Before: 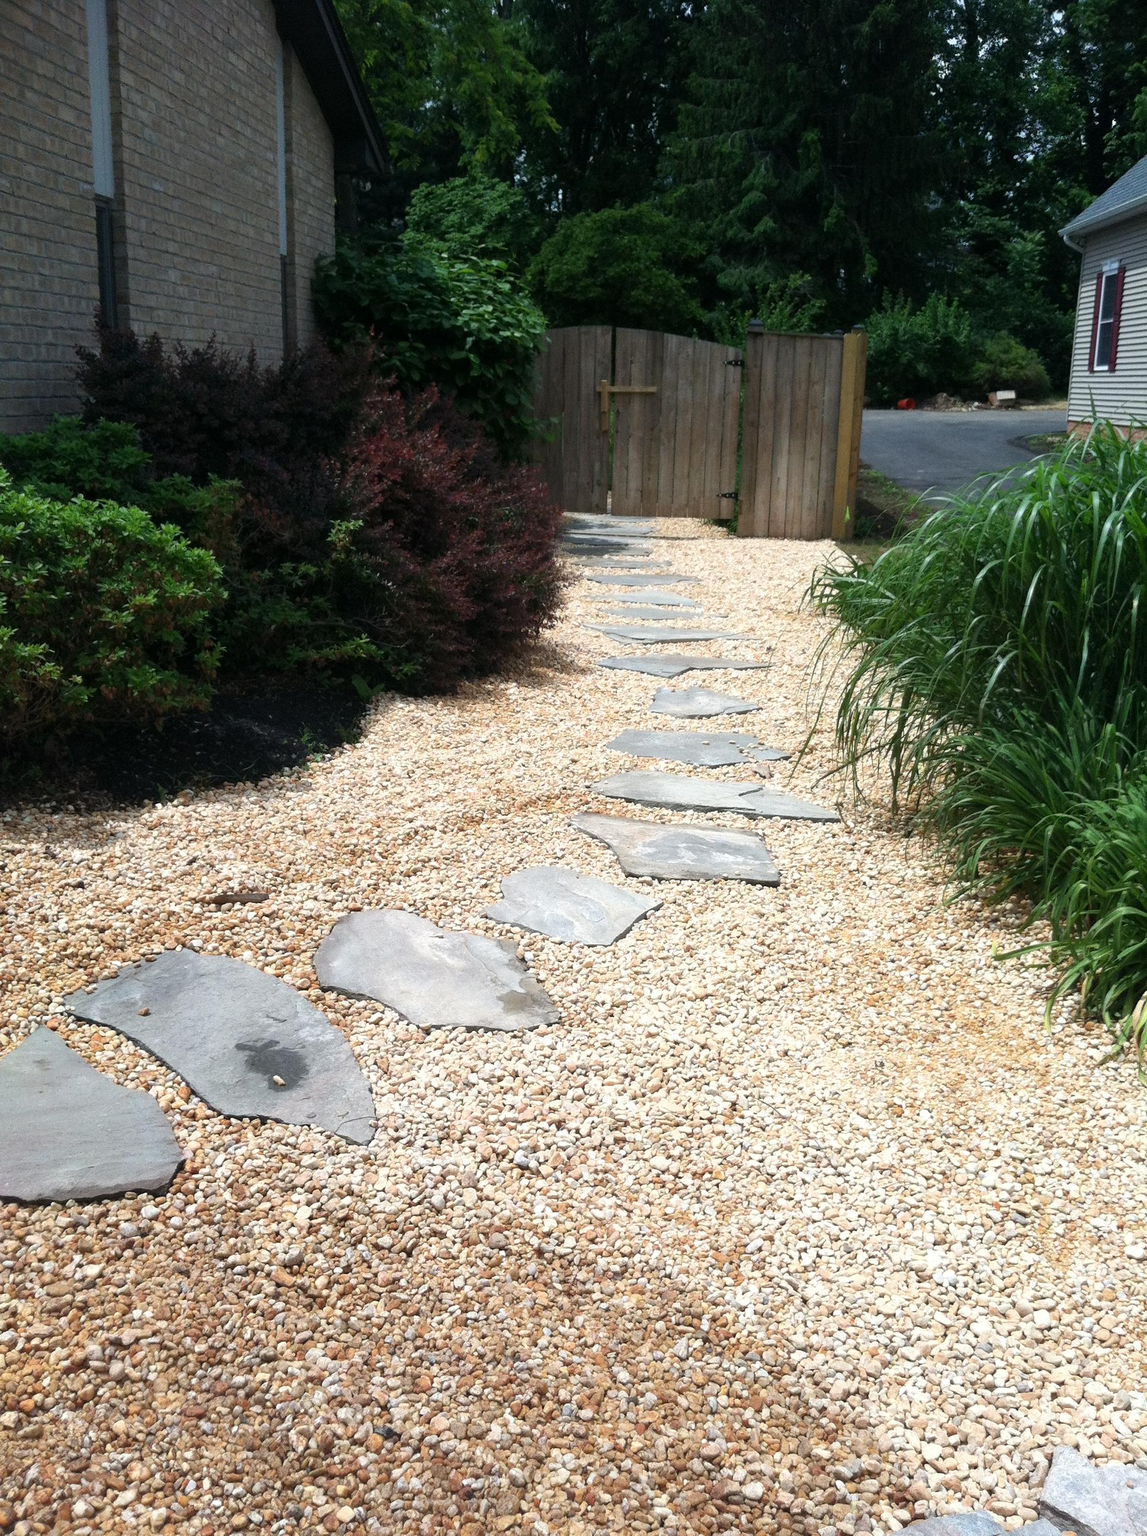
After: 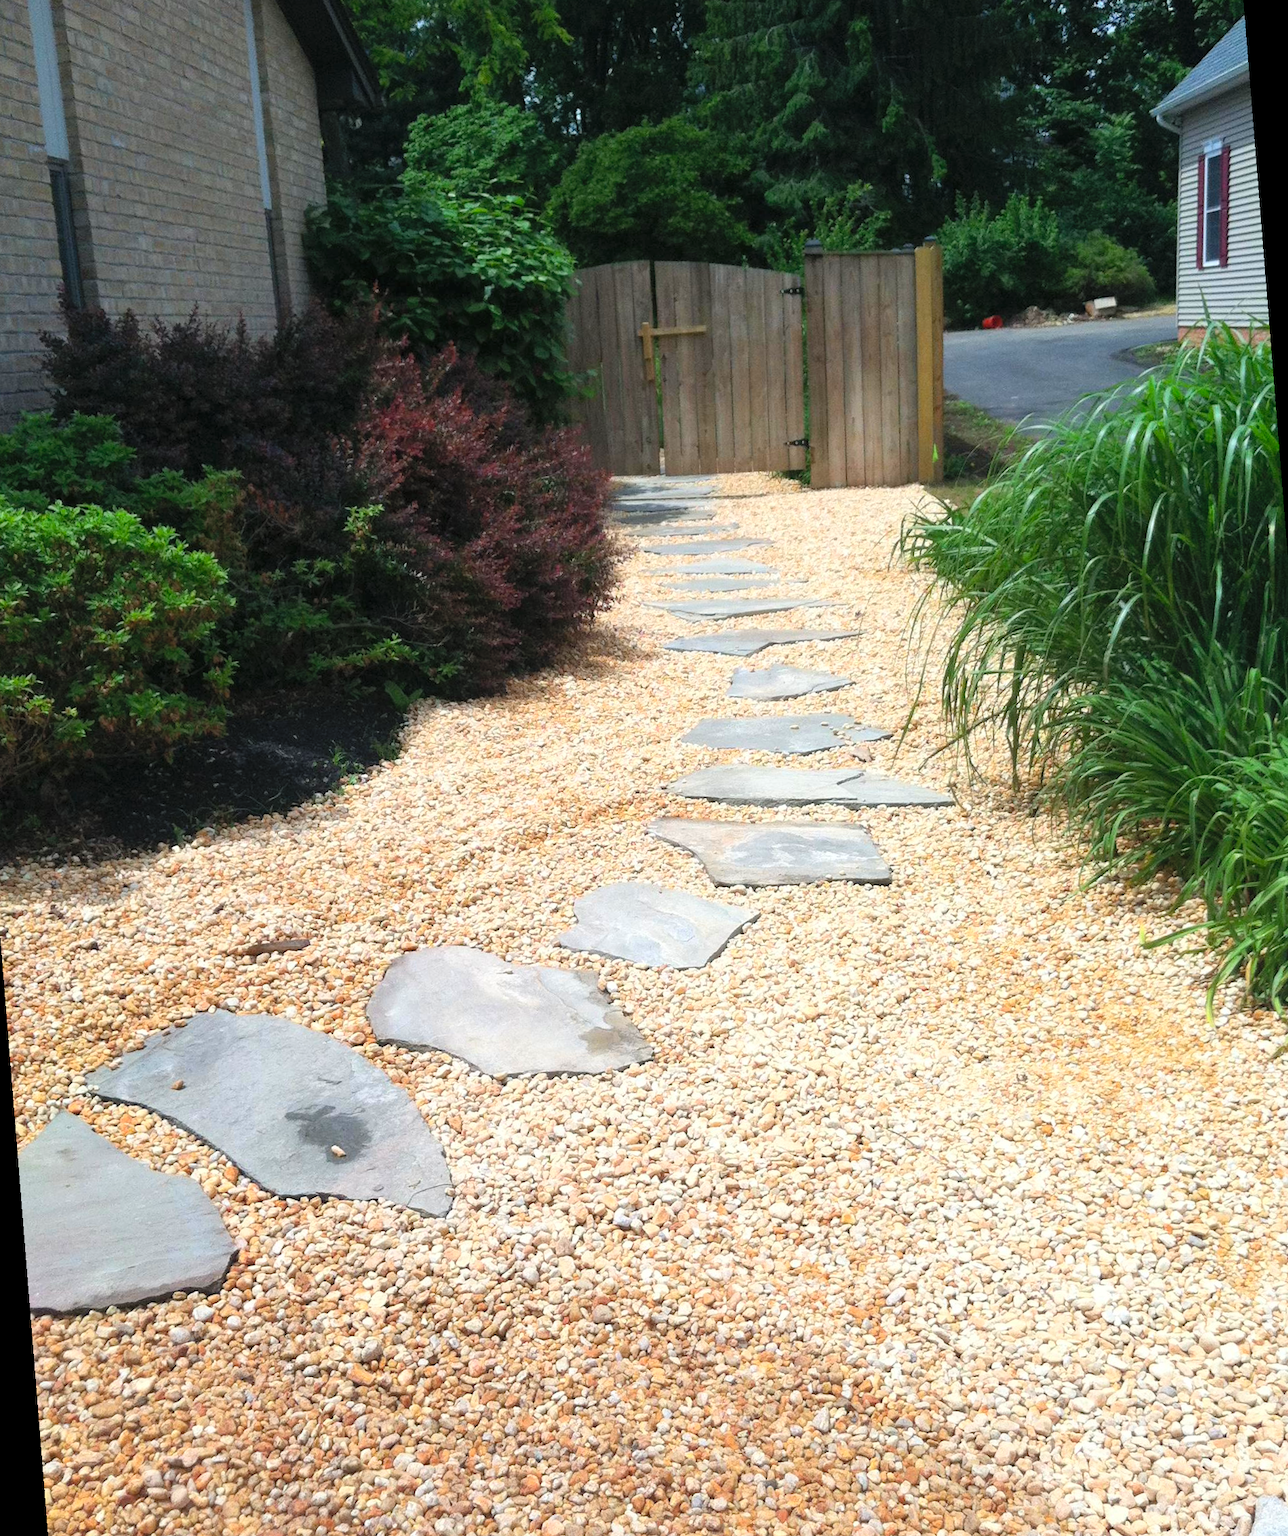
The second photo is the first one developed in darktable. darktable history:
rotate and perspective: rotation -4.57°, crop left 0.054, crop right 0.944, crop top 0.087, crop bottom 0.914
contrast brightness saturation: contrast 0.07, brightness 0.18, saturation 0.4
